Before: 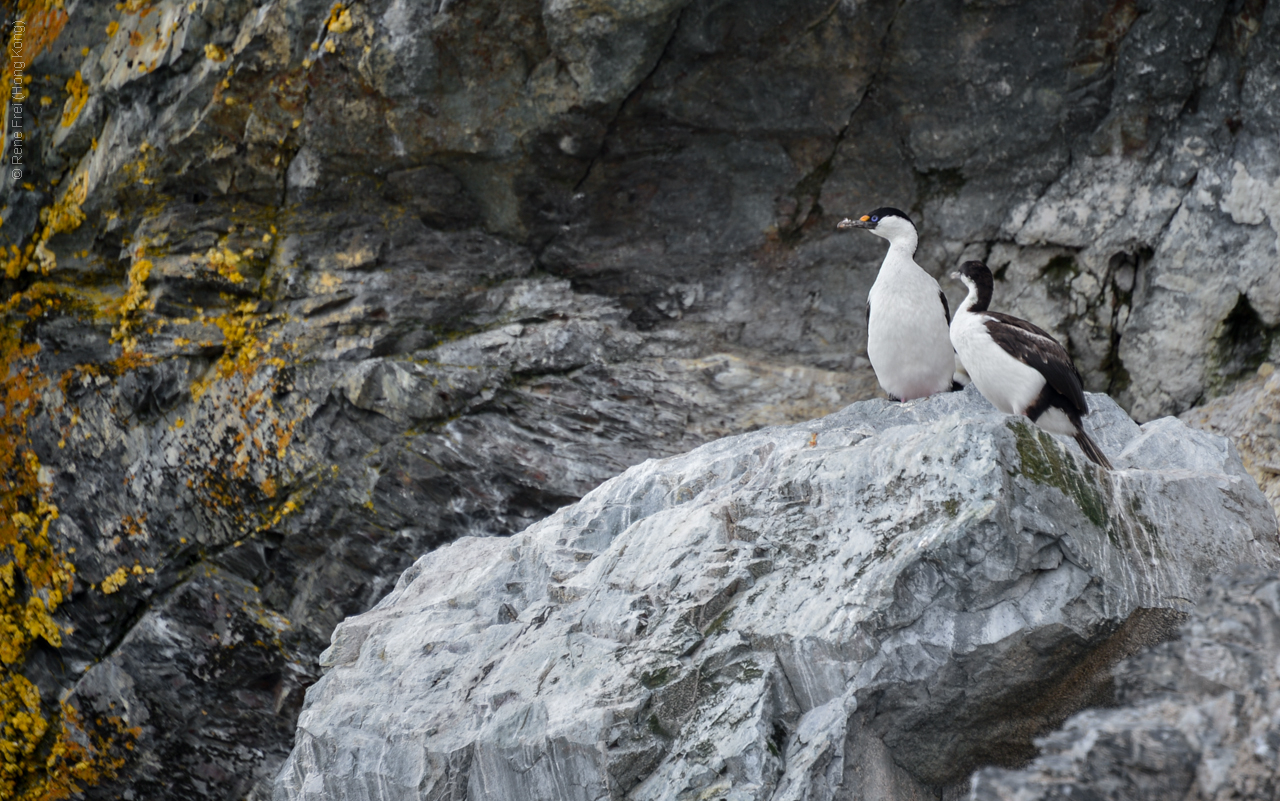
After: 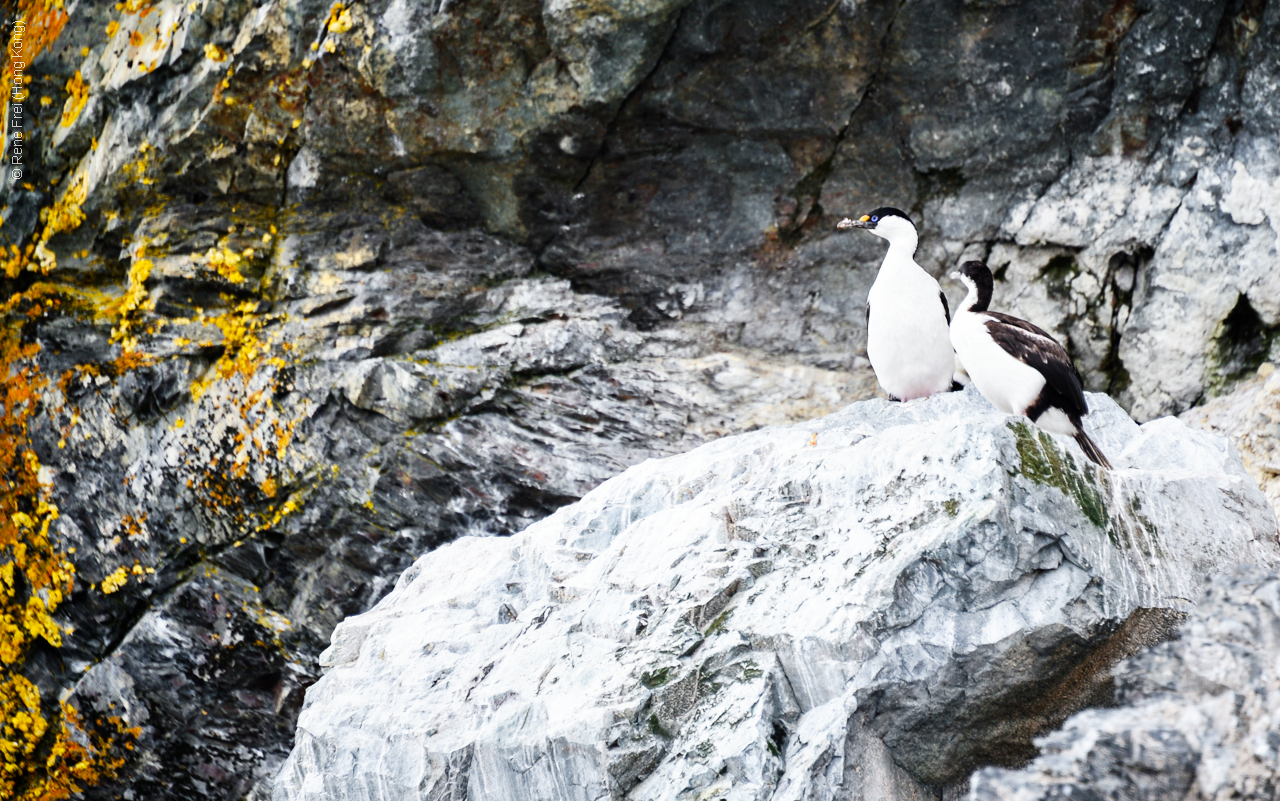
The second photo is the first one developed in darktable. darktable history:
base curve: curves: ch0 [(0, 0) (0.007, 0.004) (0.027, 0.03) (0.046, 0.07) (0.207, 0.54) (0.442, 0.872) (0.673, 0.972) (1, 1)], preserve colors none
tone equalizer: -7 EV 0.18 EV, -6 EV 0.12 EV, -5 EV 0.08 EV, -4 EV 0.04 EV, -2 EV -0.02 EV, -1 EV -0.04 EV, +0 EV -0.06 EV, luminance estimator HSV value / RGB max
white balance: emerald 1
